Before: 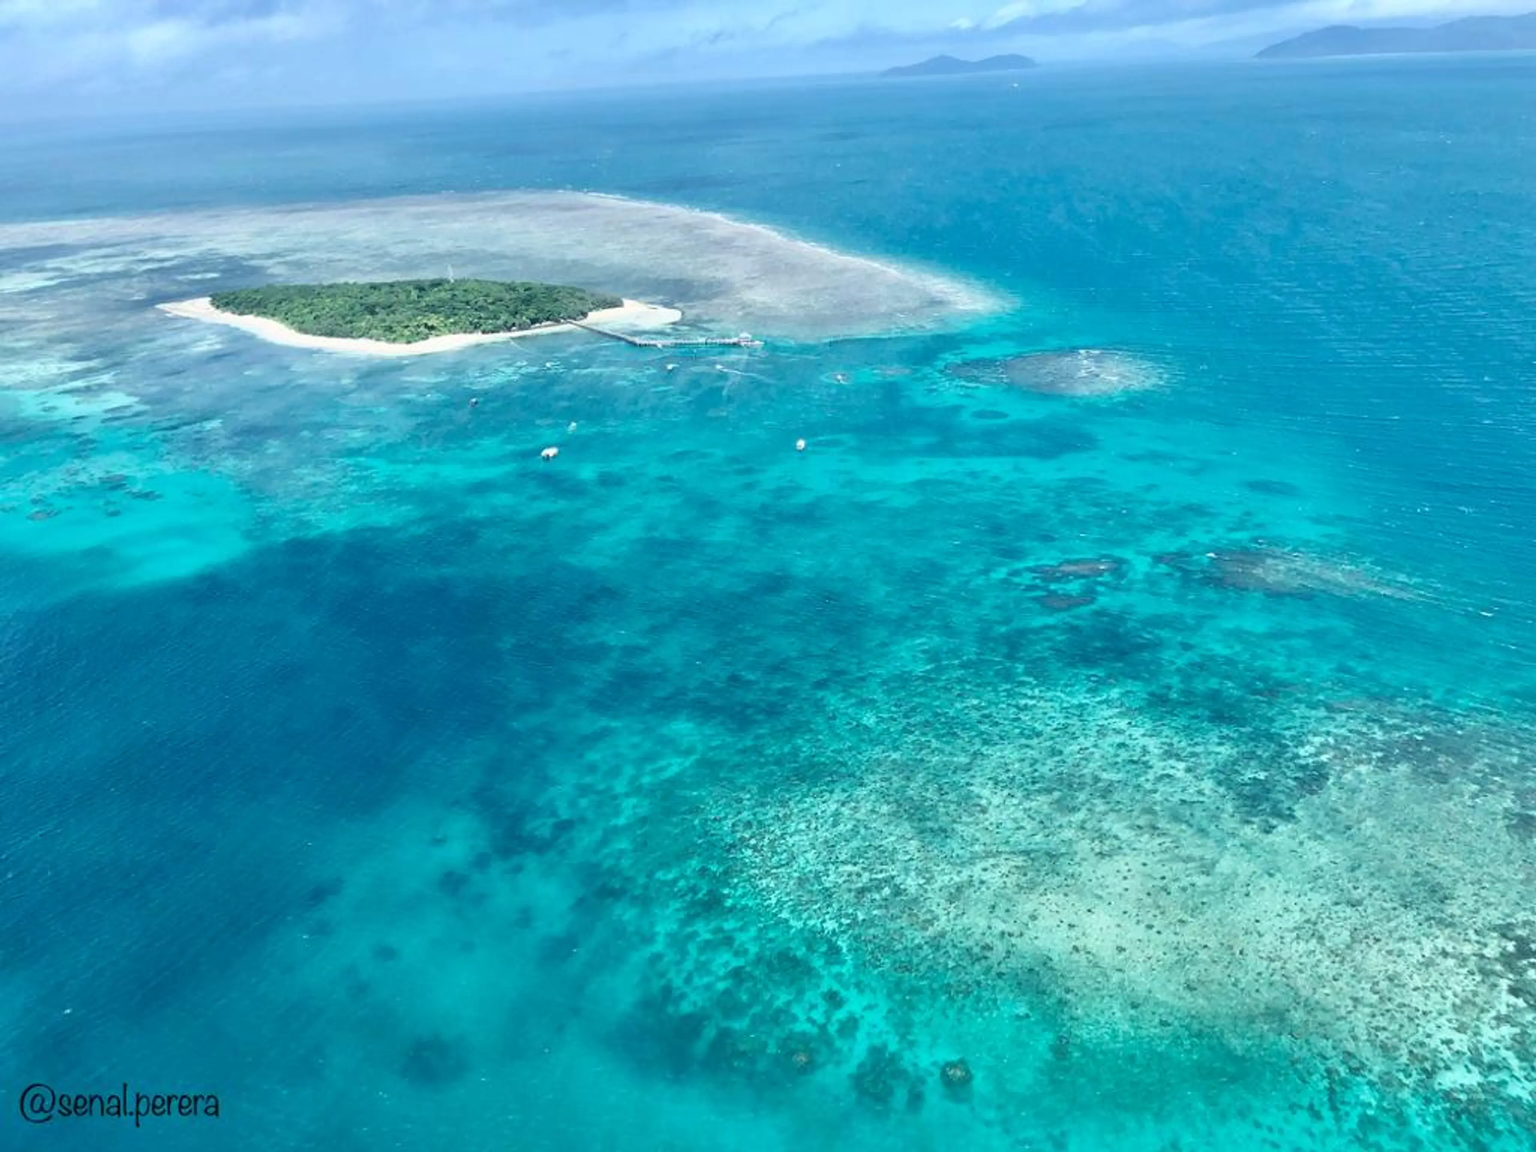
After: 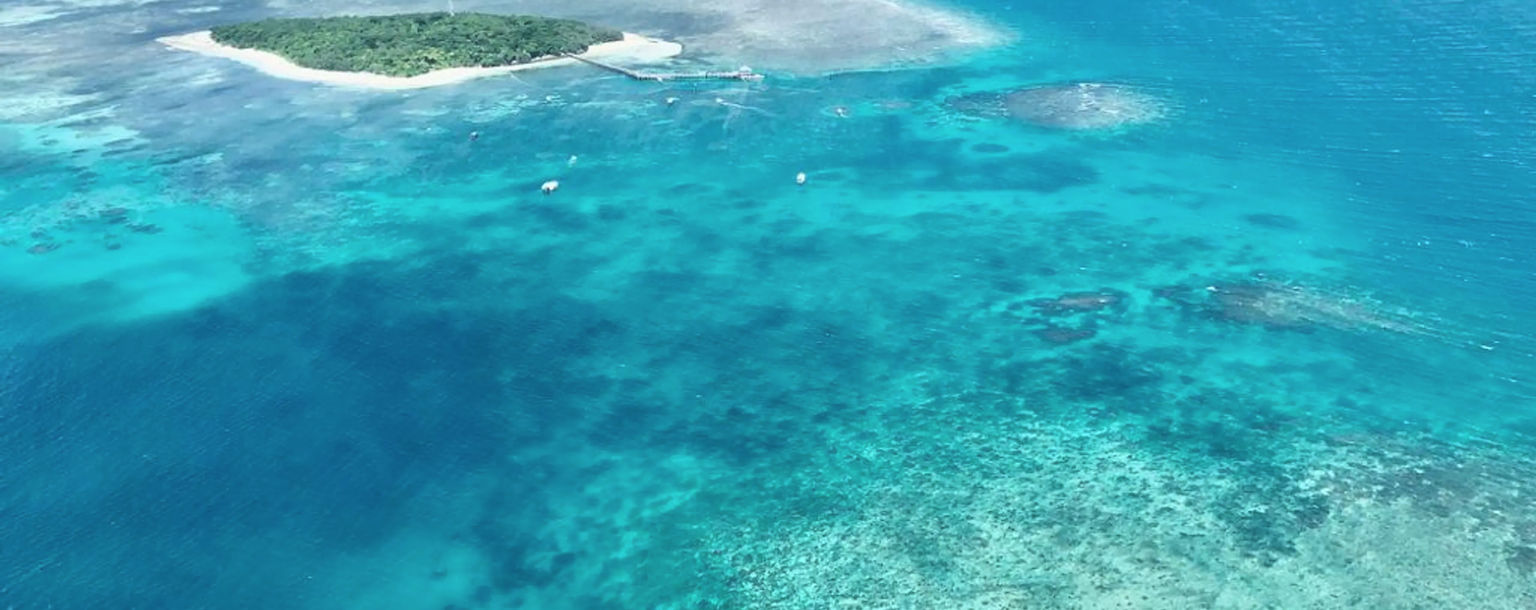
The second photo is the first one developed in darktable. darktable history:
crop and rotate: top 23.169%, bottom 23.819%
haze removal: strength -0.1, compatibility mode true, adaptive false
